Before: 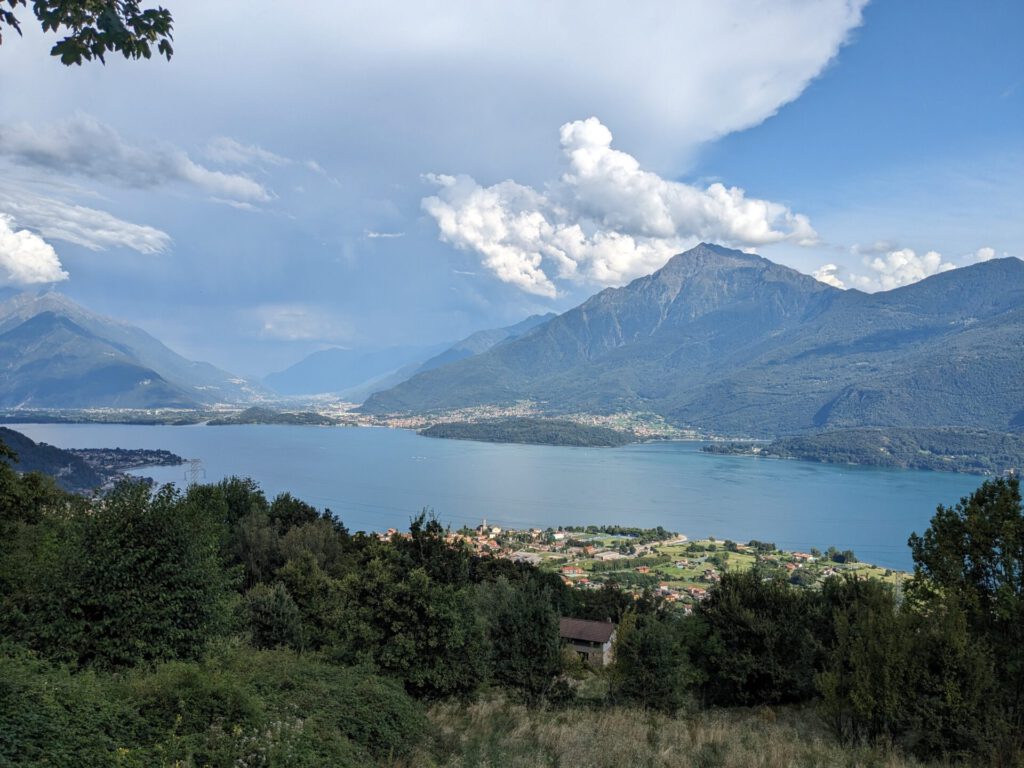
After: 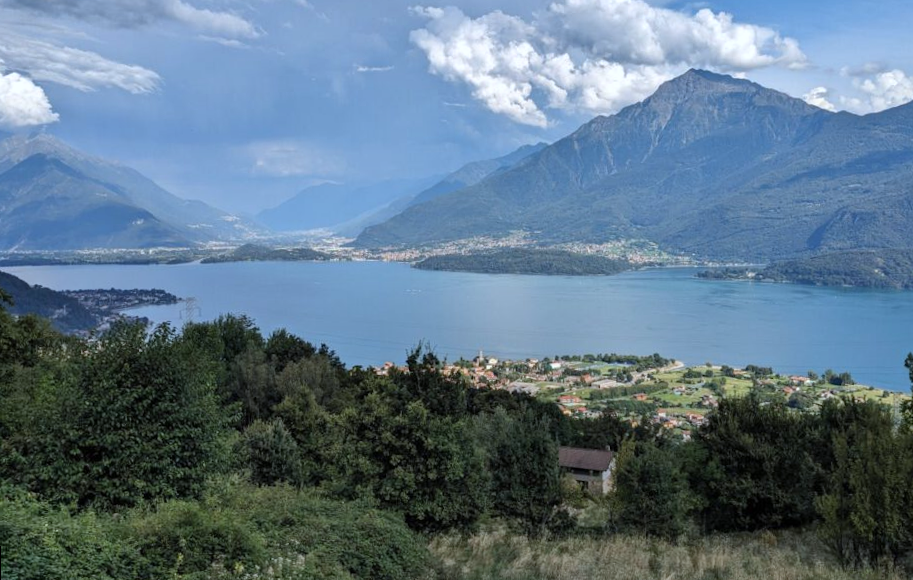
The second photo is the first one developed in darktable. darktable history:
crop: top 20.916%, right 9.437%, bottom 0.316%
shadows and highlights: soften with gaussian
white balance: red 0.967, blue 1.049
rotate and perspective: rotation -1.42°, crop left 0.016, crop right 0.984, crop top 0.035, crop bottom 0.965
